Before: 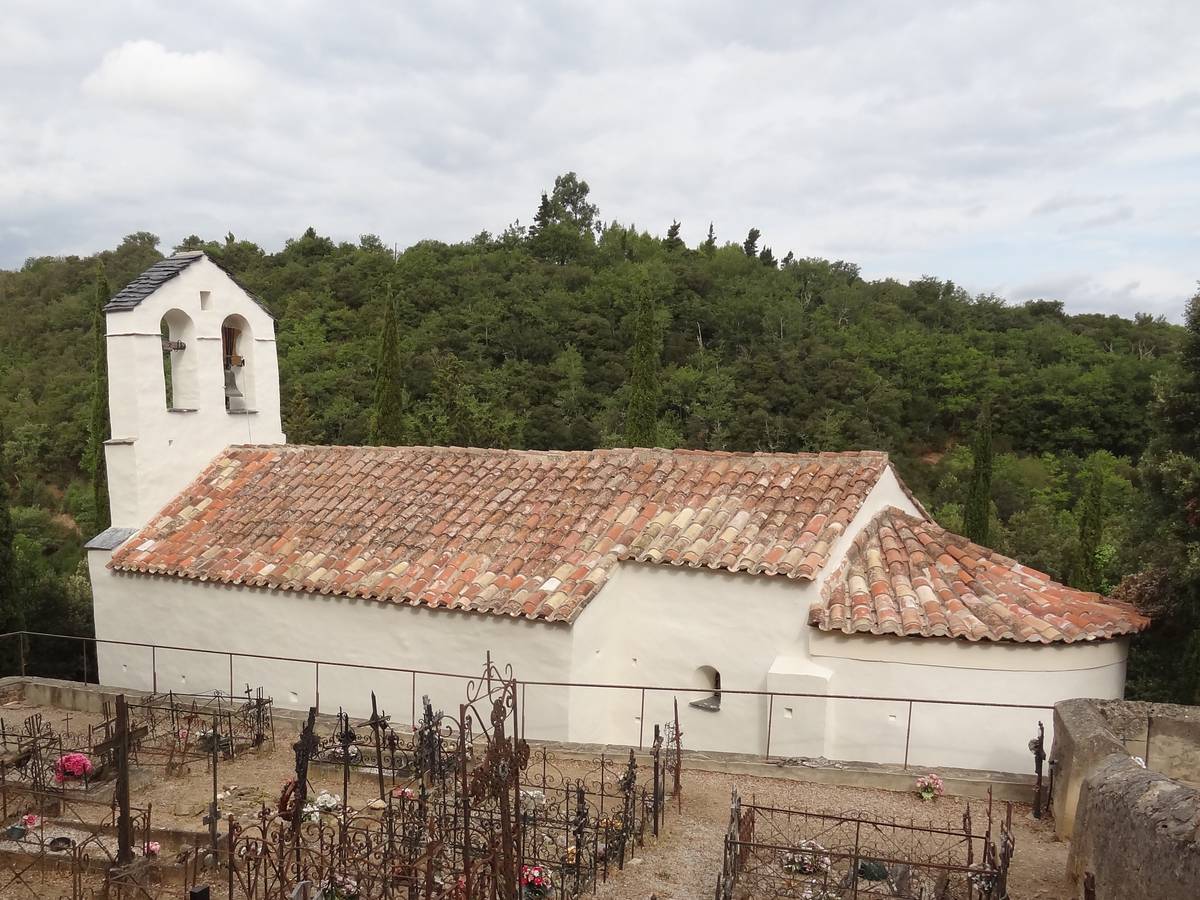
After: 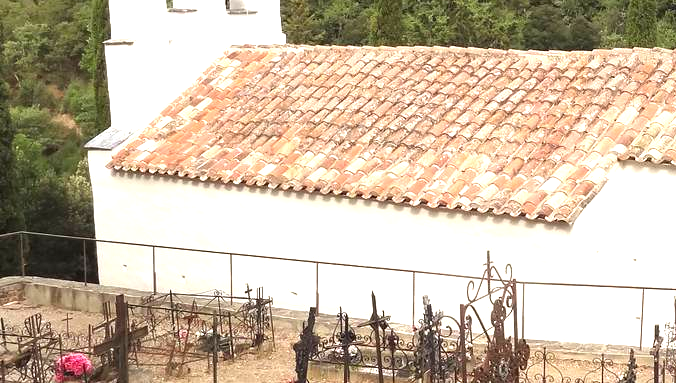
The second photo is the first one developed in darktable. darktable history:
crop: top 44.483%, right 43.593%, bottom 12.892%
exposure: black level correction 0, exposure 1.3 EV, compensate exposure bias true, compensate highlight preservation false
